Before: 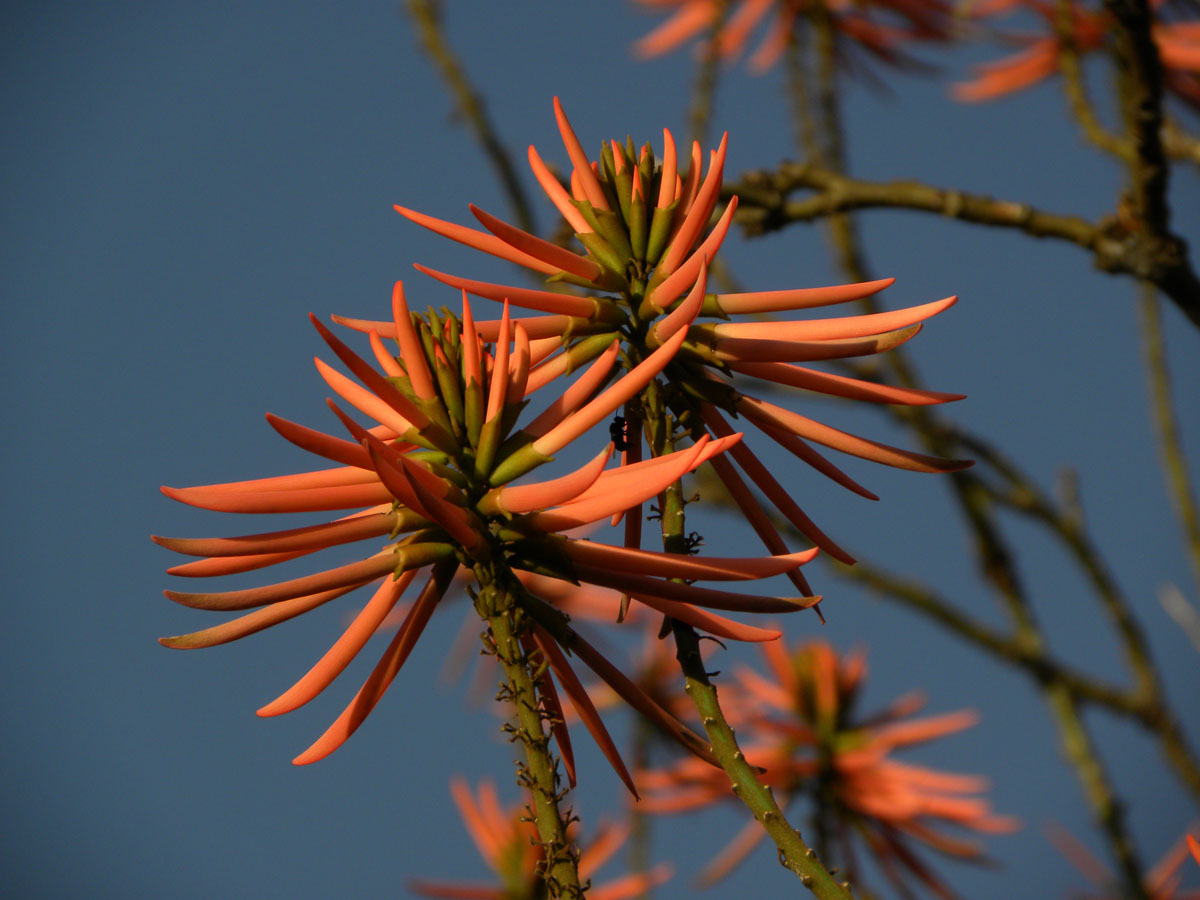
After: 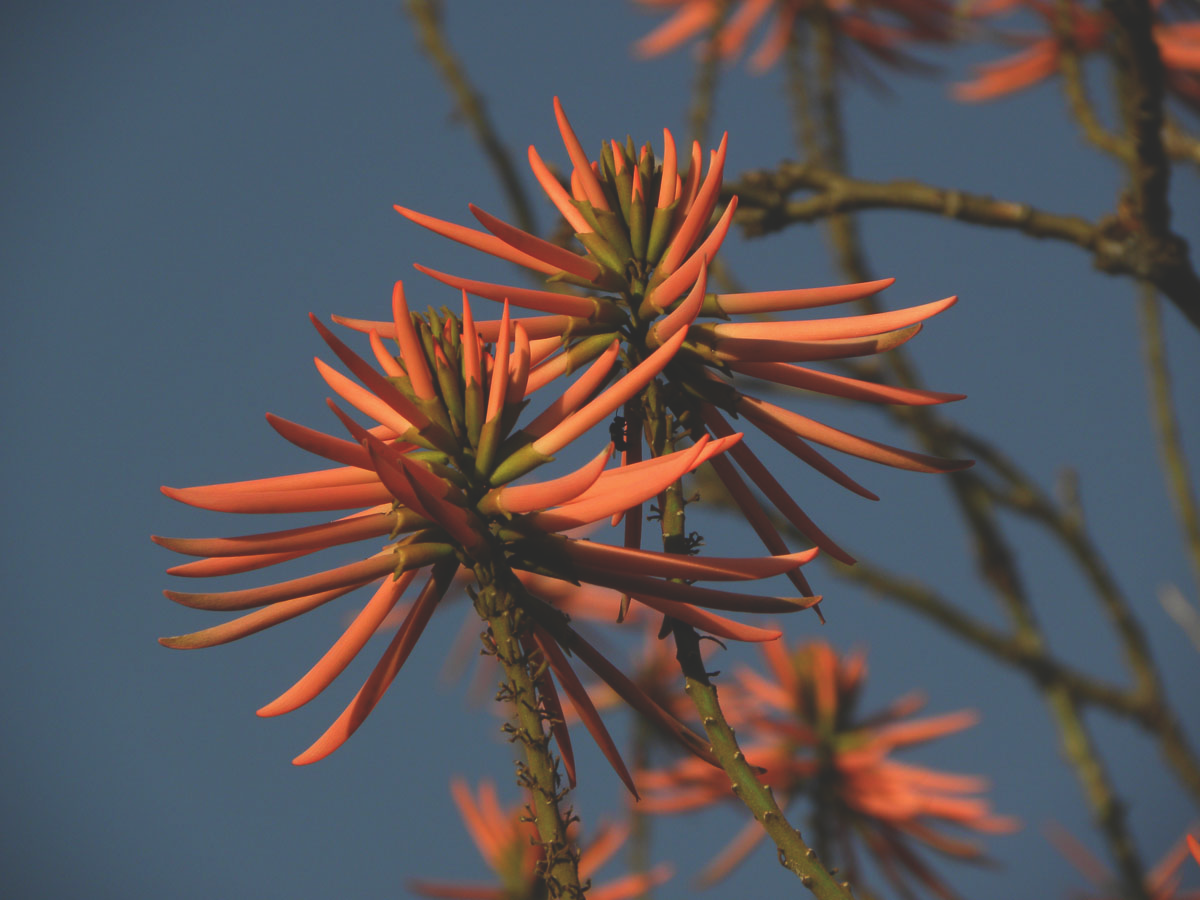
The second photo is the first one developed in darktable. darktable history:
exposure: black level correction -0.024, exposure -0.117 EV, compensate highlight preservation false
